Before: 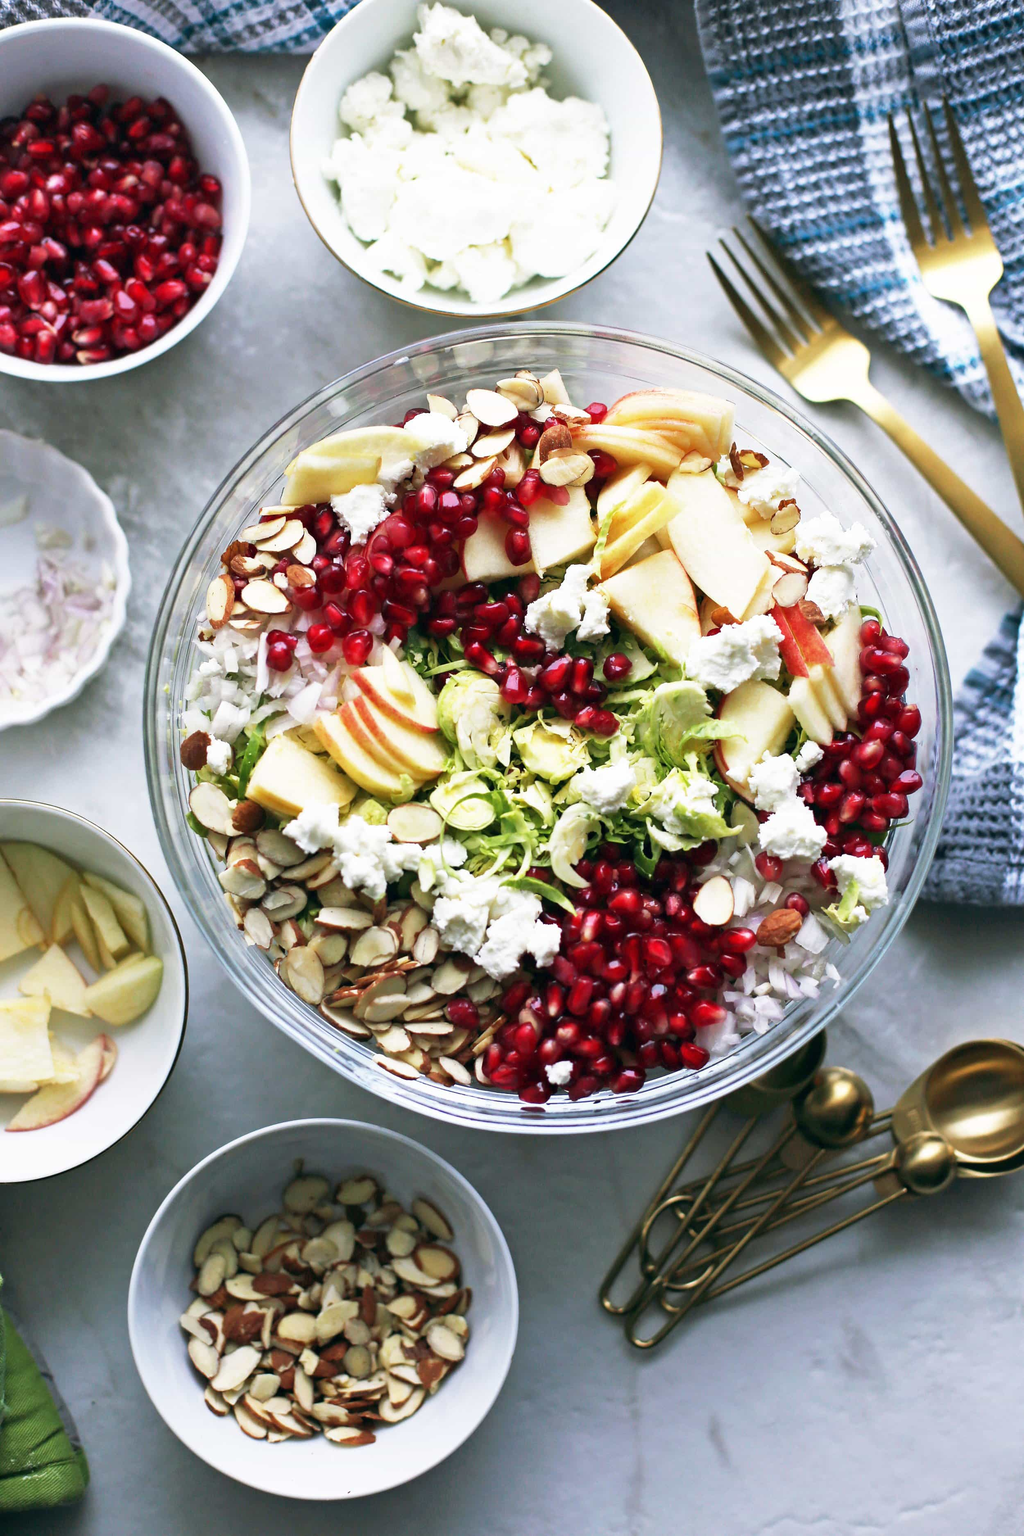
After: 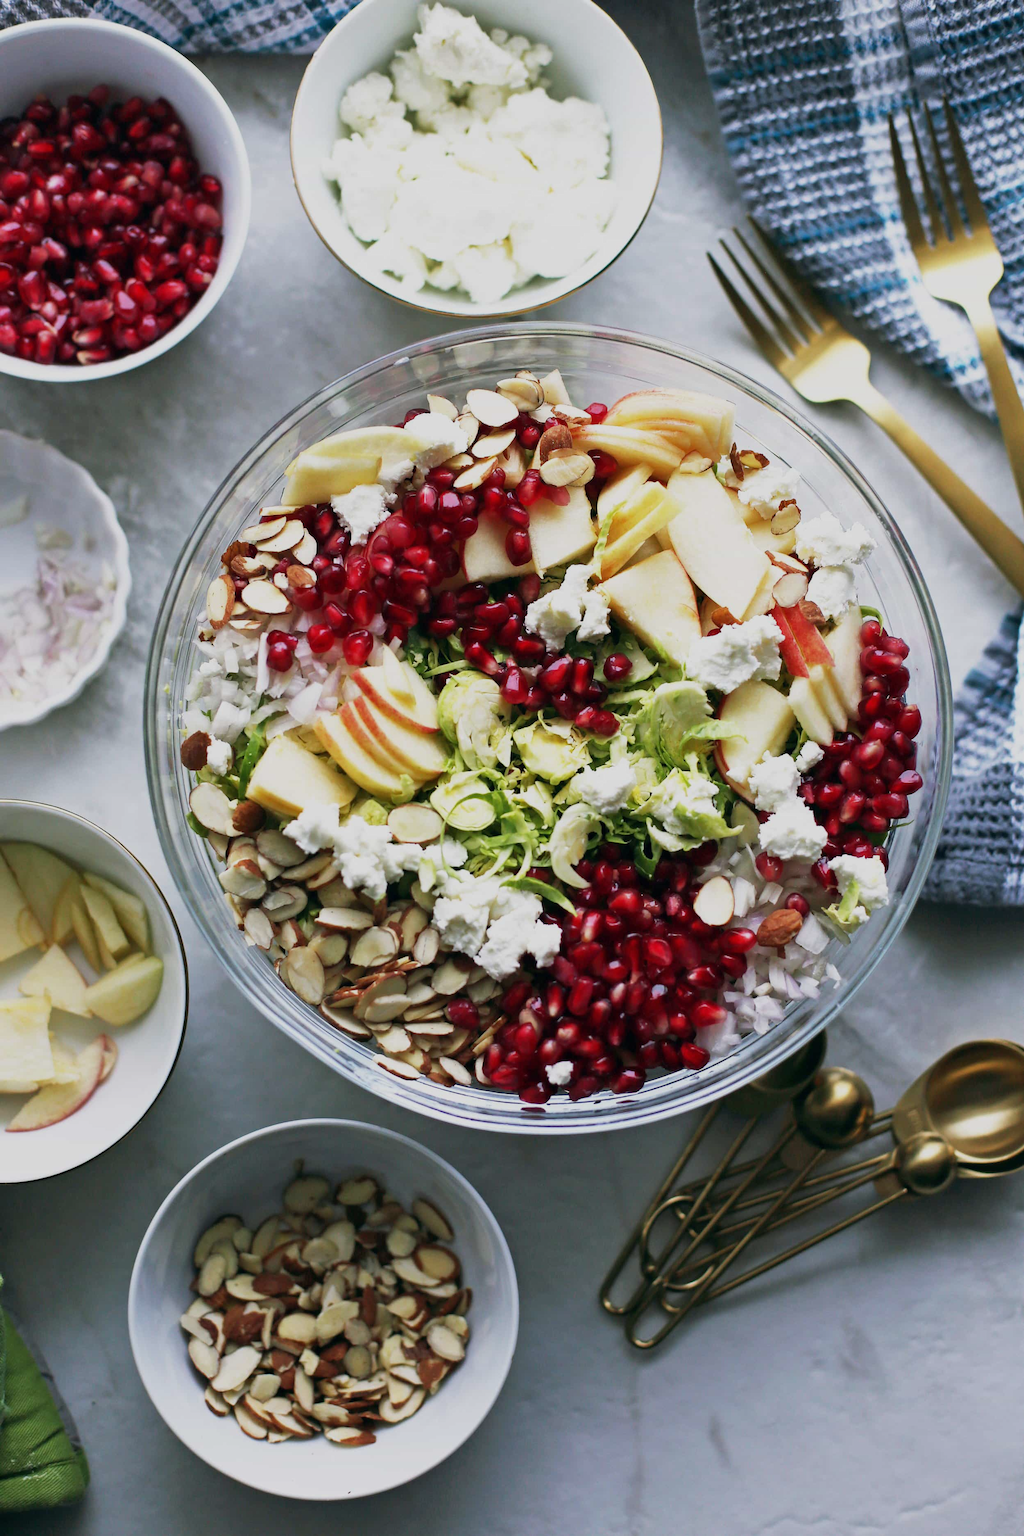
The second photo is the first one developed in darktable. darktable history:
exposure: exposure -0.493 EV, compensate highlight preservation false
